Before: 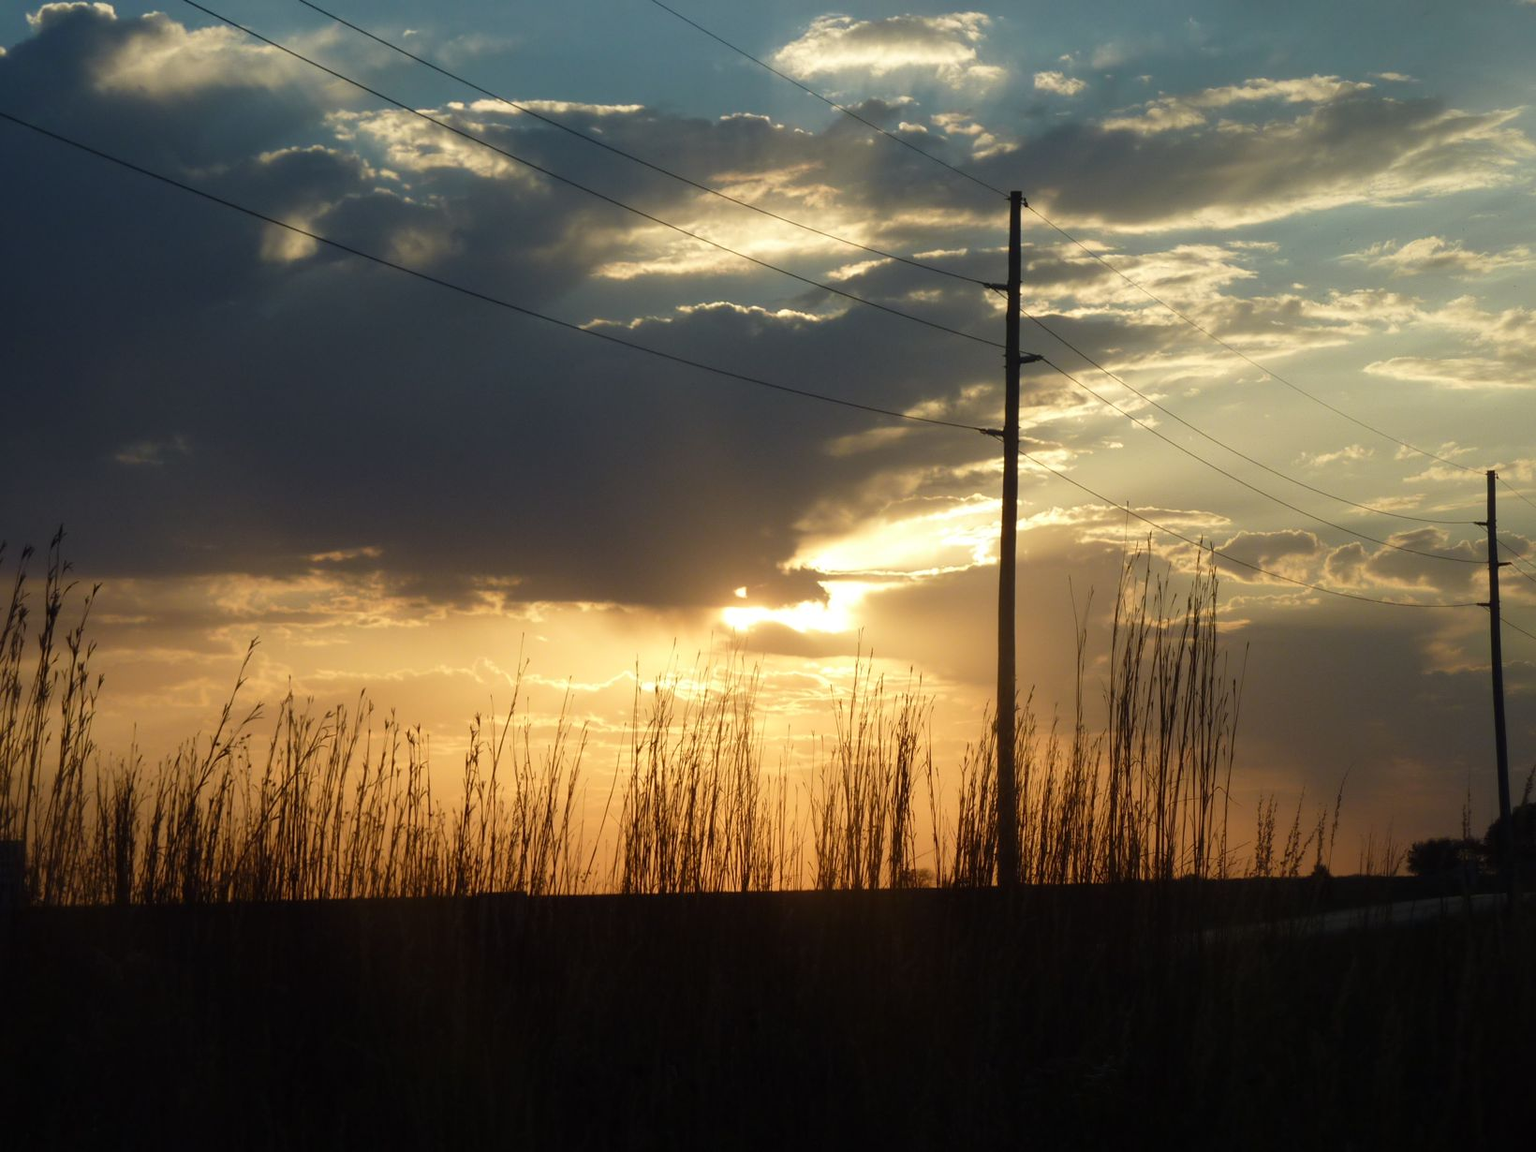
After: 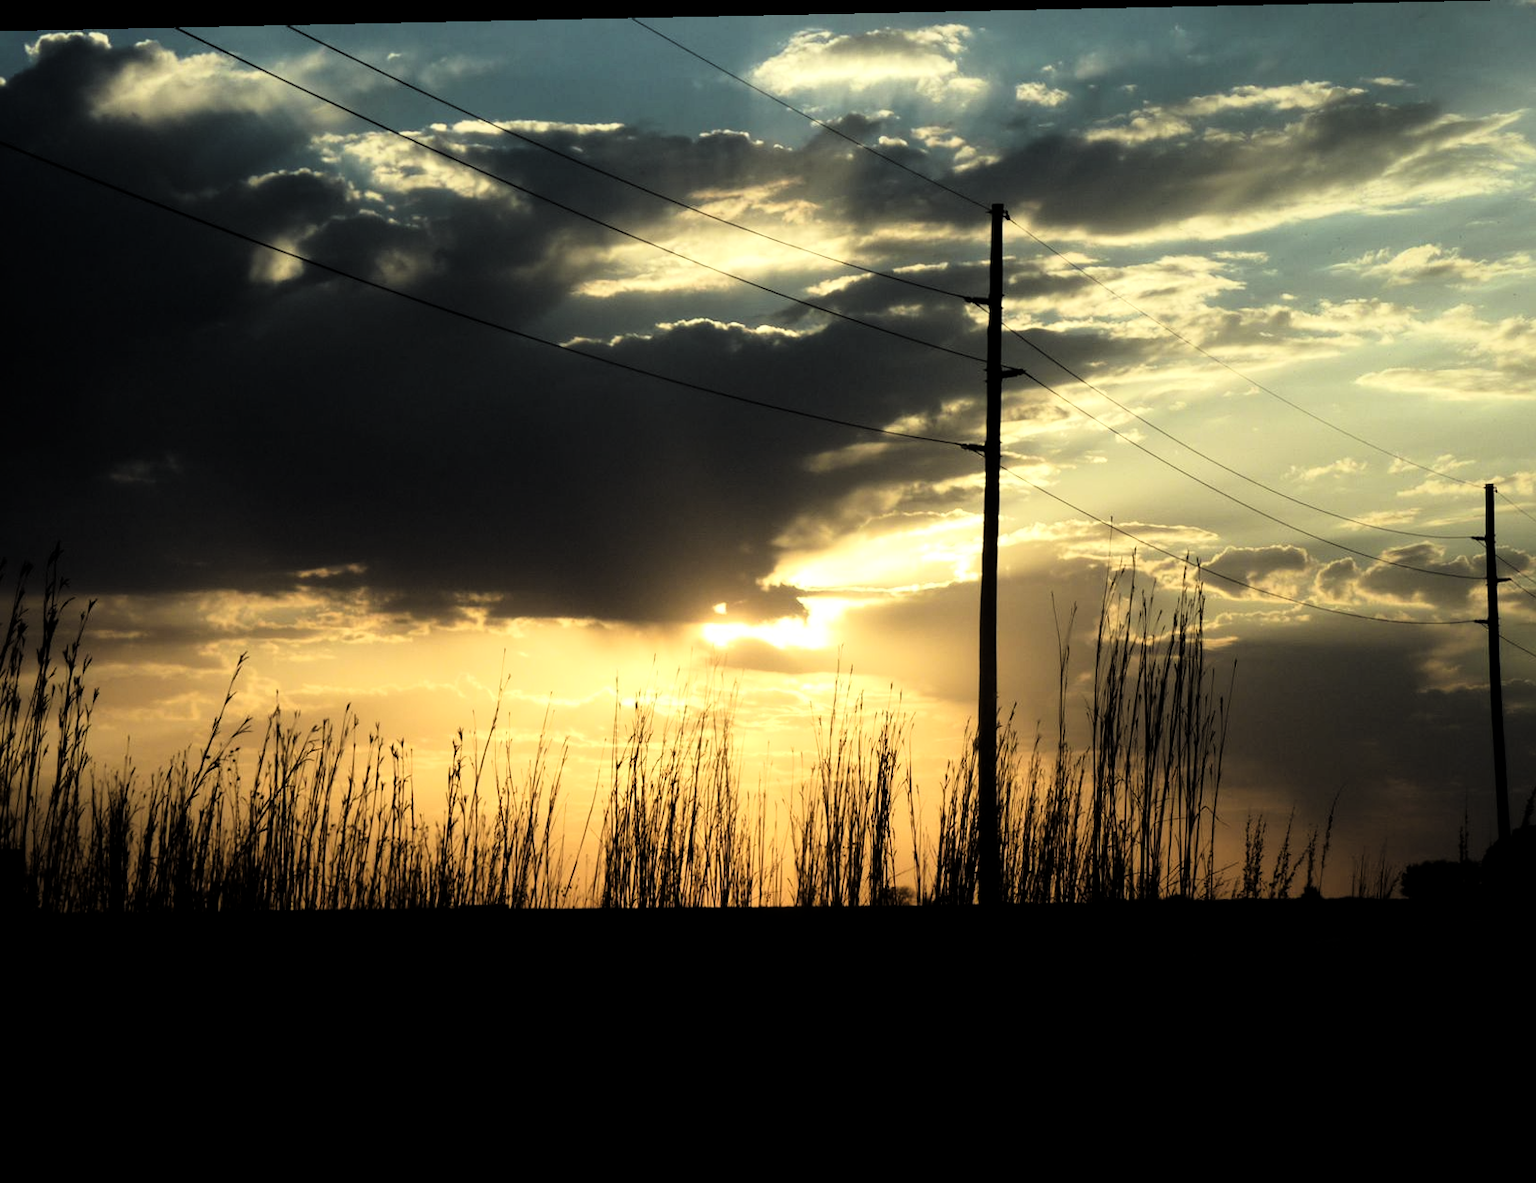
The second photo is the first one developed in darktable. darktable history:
tone curve: curves: ch0 [(0, 0) (0.078, 0) (0.241, 0.056) (0.59, 0.574) (0.802, 0.868) (1, 1)], color space Lab, linked channels, preserve colors none
color calibration: illuminant same as pipeline (D50), adaptation none (bypass), gamut compression 1.72
rotate and perspective: lens shift (horizontal) -0.055, automatic cropping off
exposure: exposure 0.207 EV, compensate highlight preservation false
color correction: highlights a* -4.73, highlights b* 5.06, saturation 0.97
